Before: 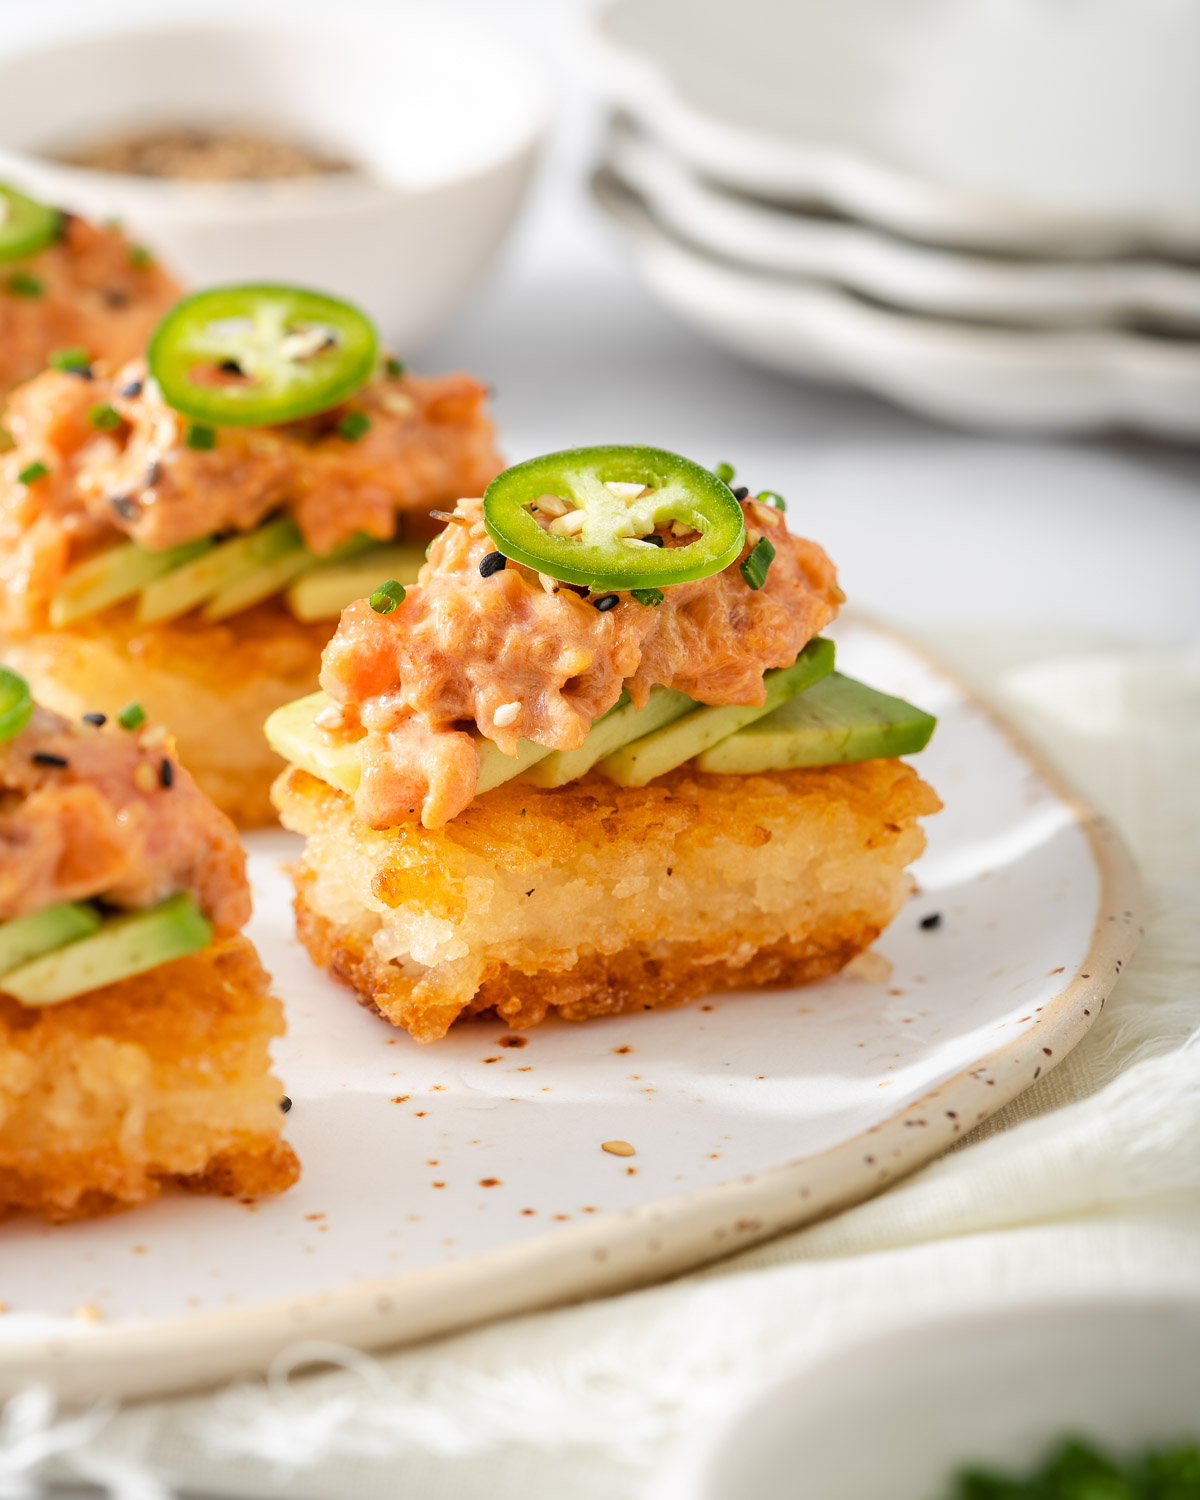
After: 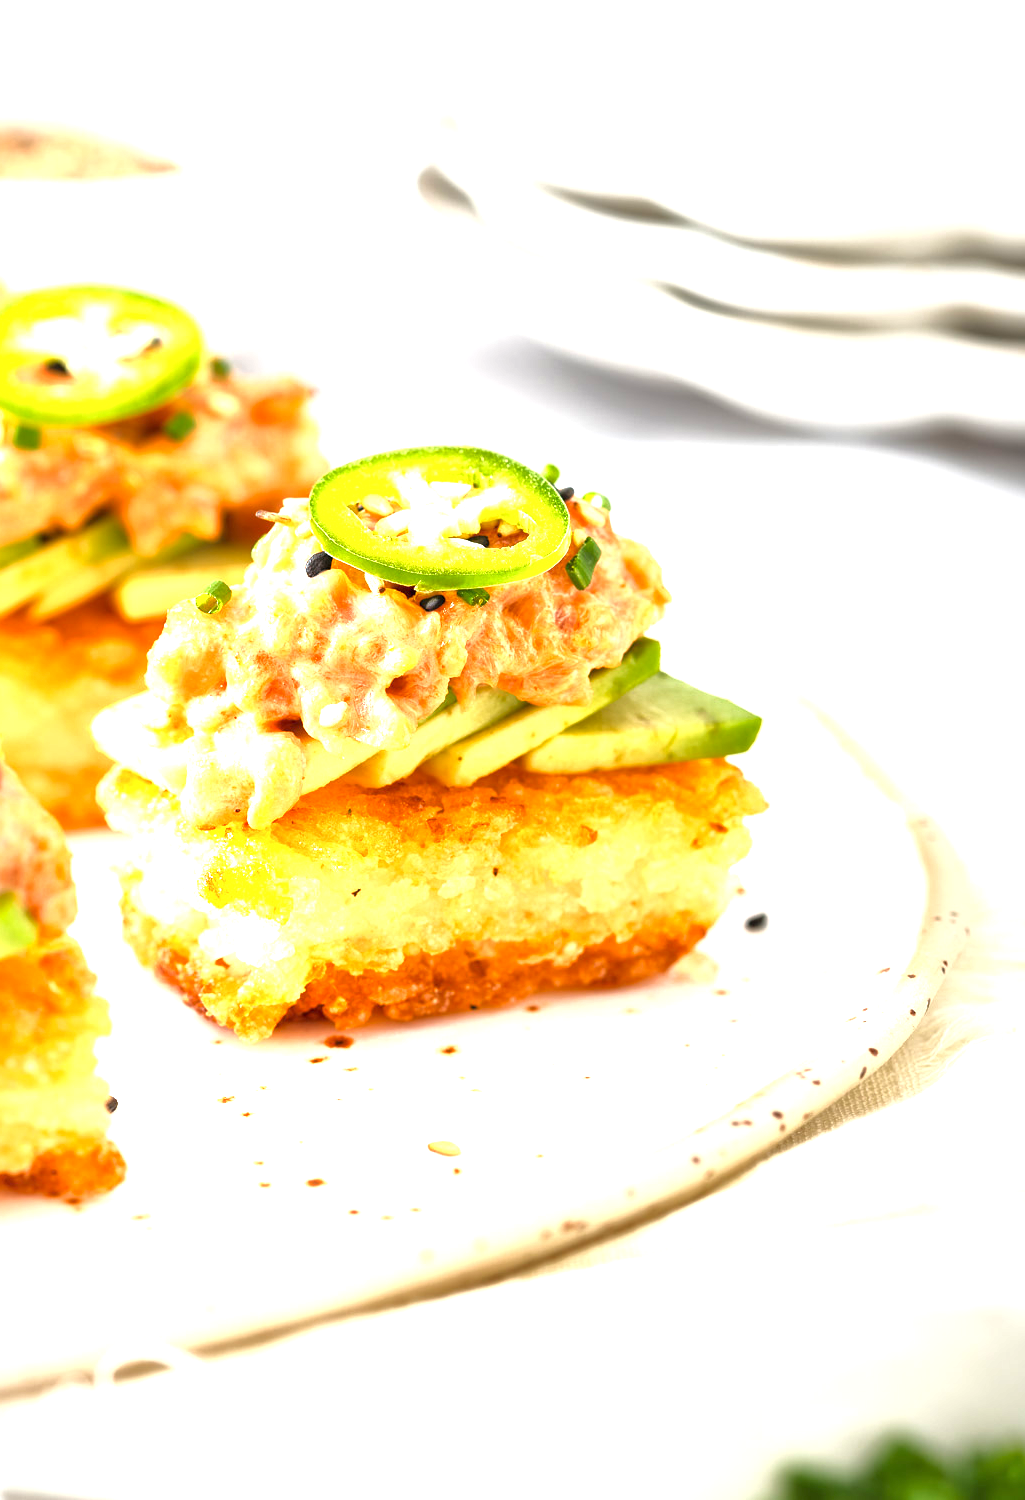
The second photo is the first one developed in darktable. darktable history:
local contrast: mode bilateral grid, contrast 20, coarseness 99, detail 150%, midtone range 0.2
crop and rotate: left 14.568%
exposure: black level correction 0, exposure 1.465 EV, compensate highlight preservation false
